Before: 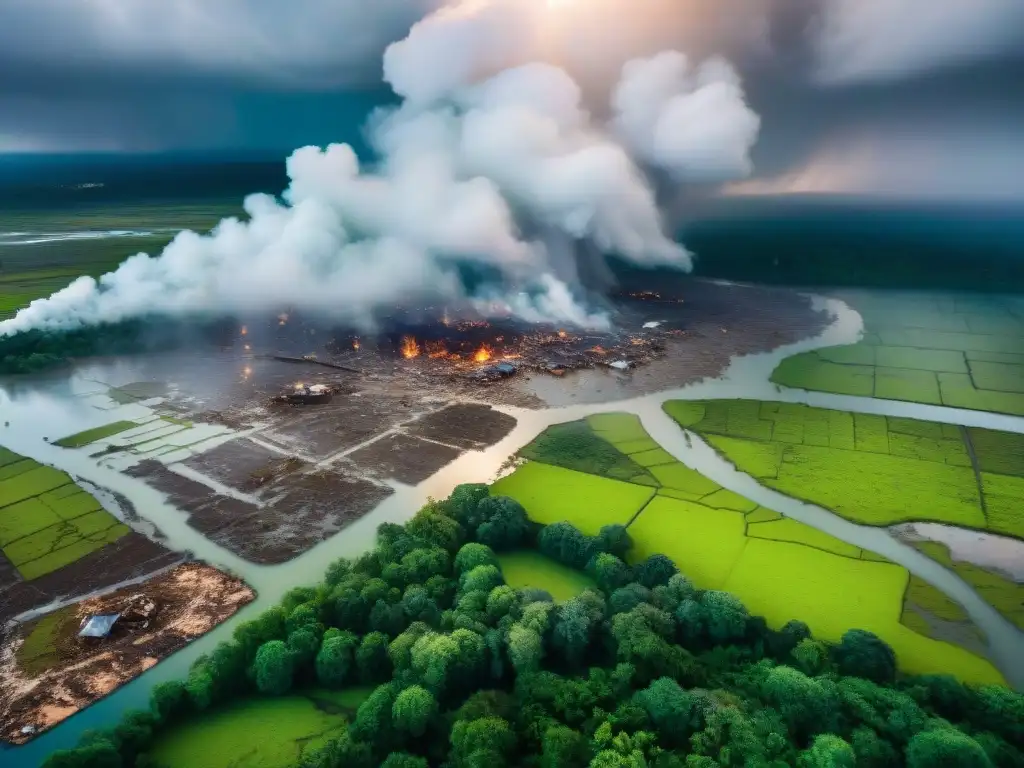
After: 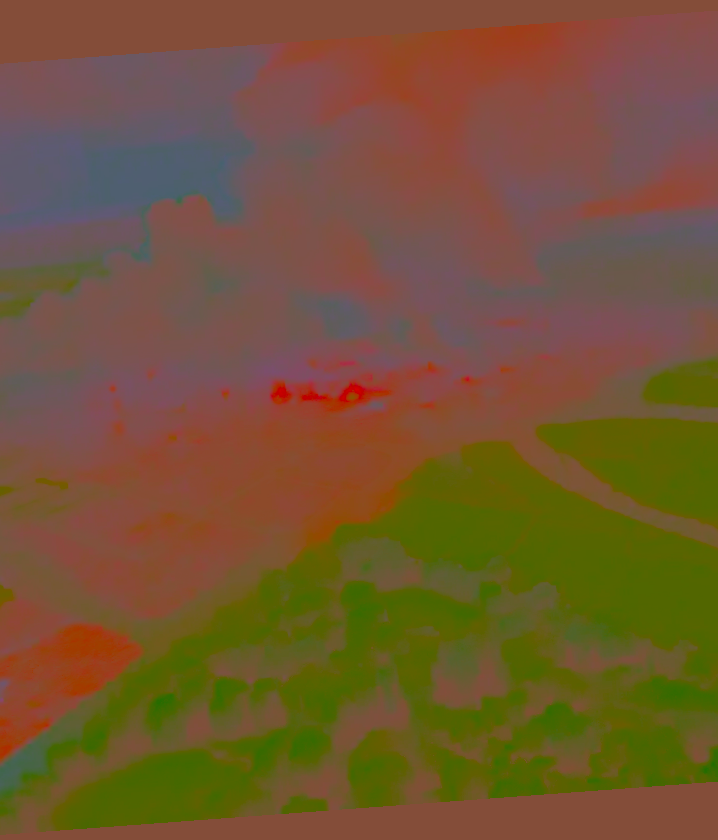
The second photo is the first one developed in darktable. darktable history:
base curve: curves: ch0 [(0, 0) (0.262, 0.32) (0.722, 0.705) (1, 1)]
color correction: highlights a* 9.03, highlights b* 8.71, shadows a* 40, shadows b* 40, saturation 0.8
contrast brightness saturation: contrast -0.99, brightness -0.17, saturation 0.75
crop and rotate: left 14.385%, right 18.948%
rotate and perspective: rotation -4.25°, automatic cropping off
